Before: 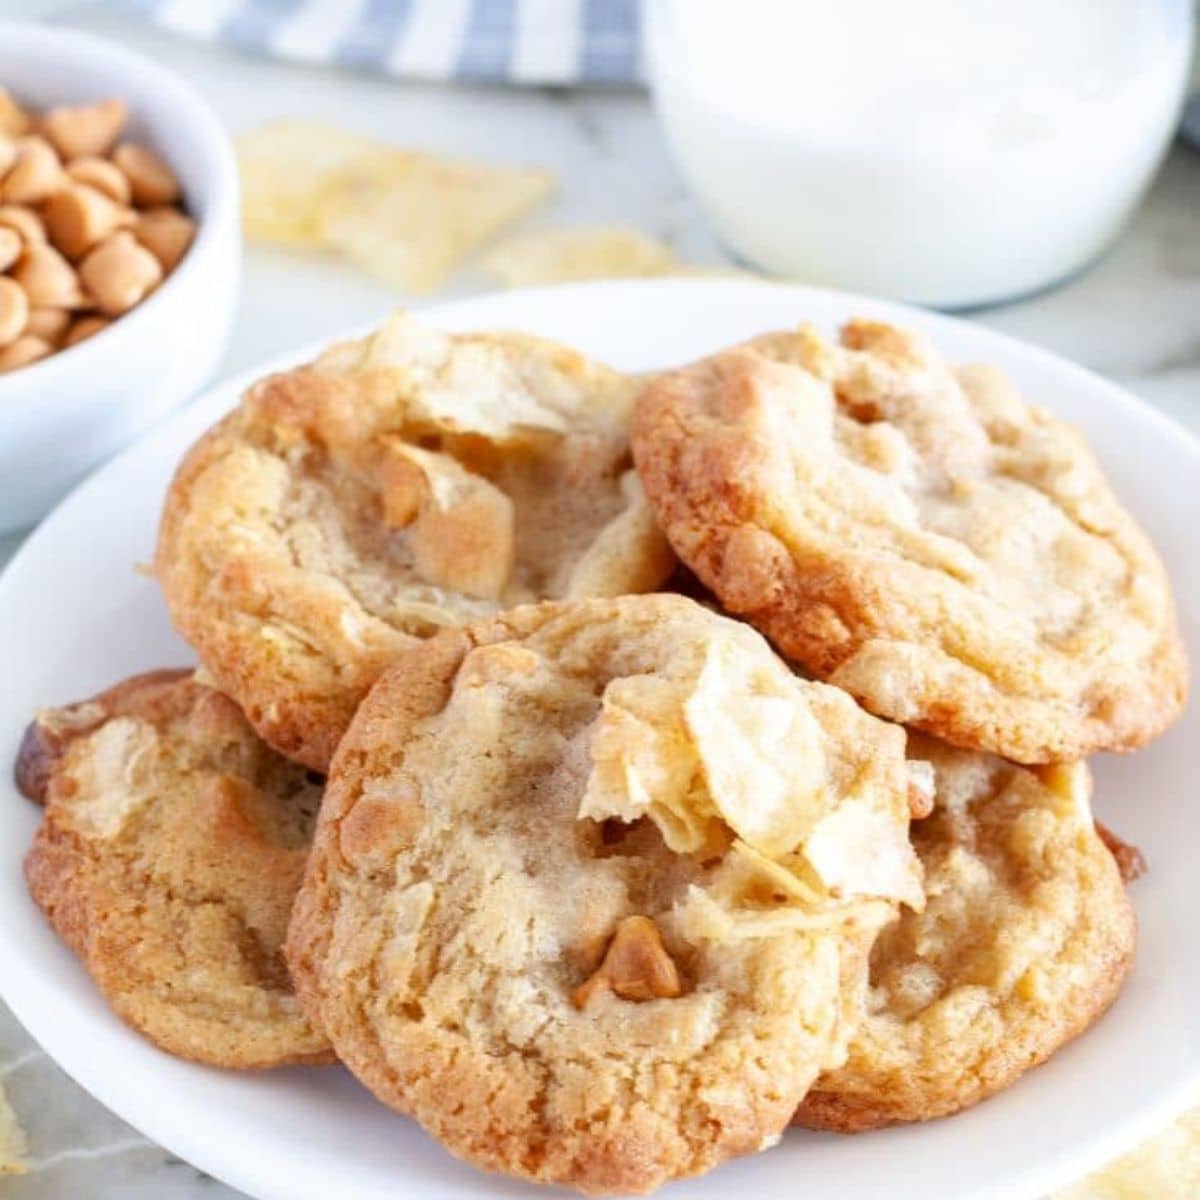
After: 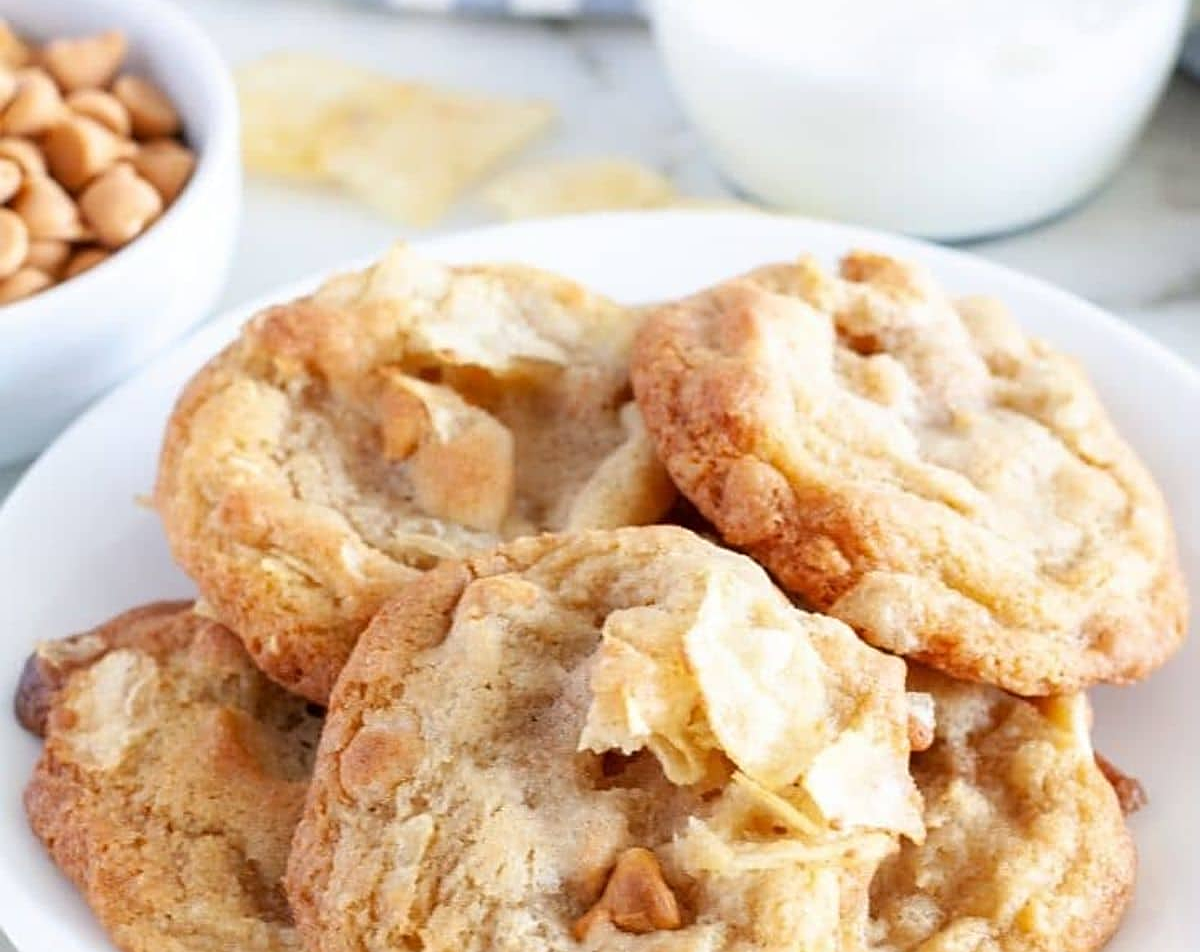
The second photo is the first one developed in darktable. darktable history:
crop and rotate: top 5.667%, bottom 14.937%
sharpen: on, module defaults
